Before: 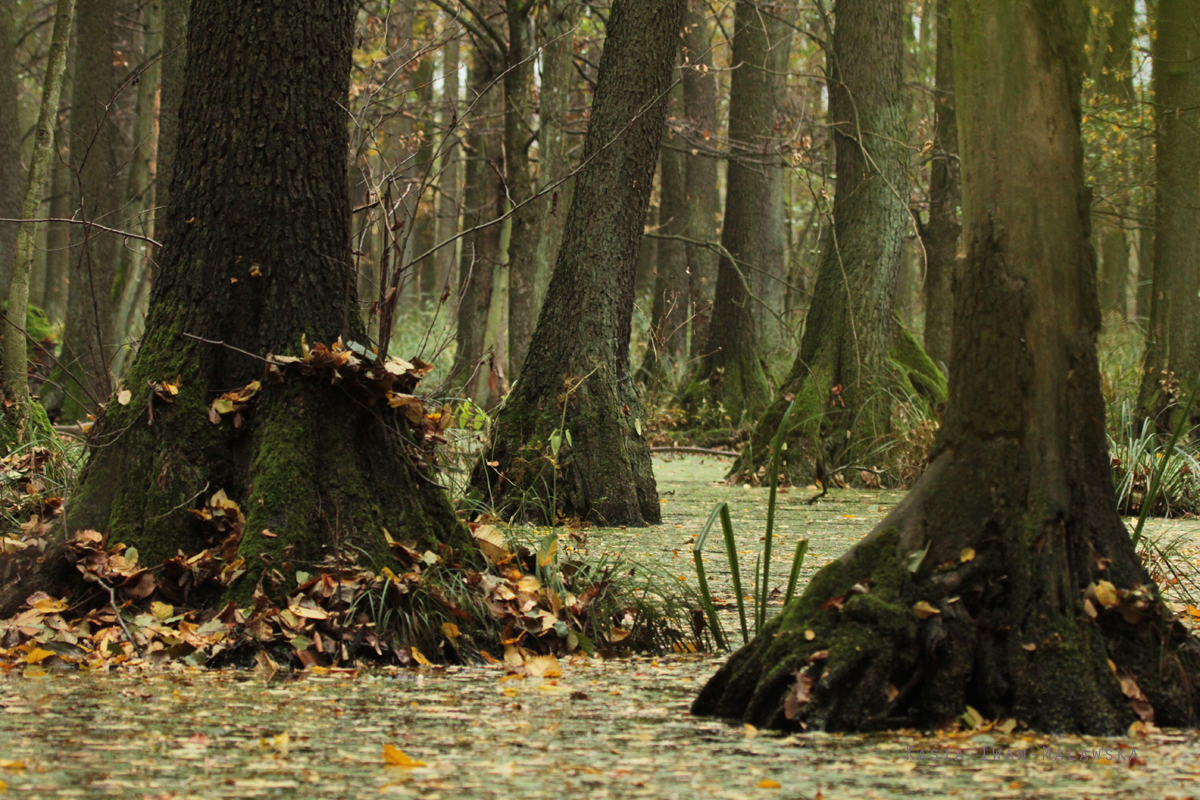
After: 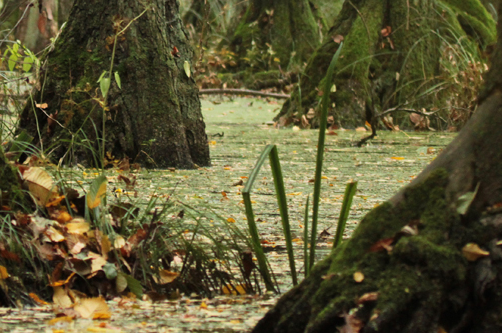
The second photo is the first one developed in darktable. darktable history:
crop: left 37.638%, top 44.843%, right 20.482%, bottom 13.508%
